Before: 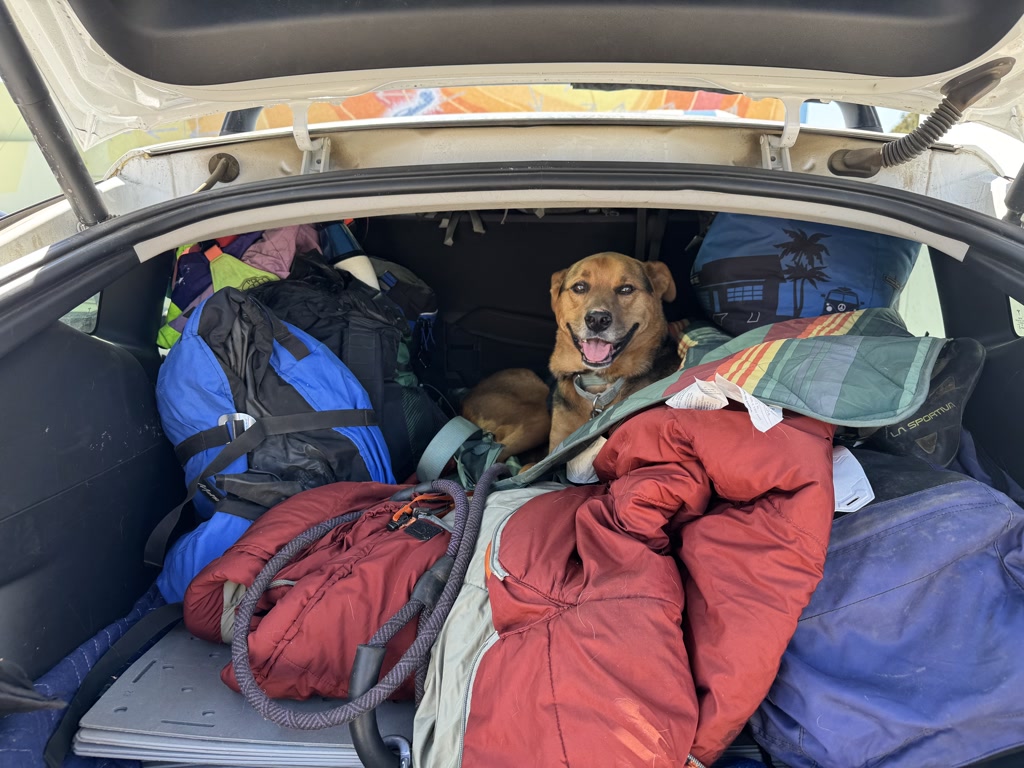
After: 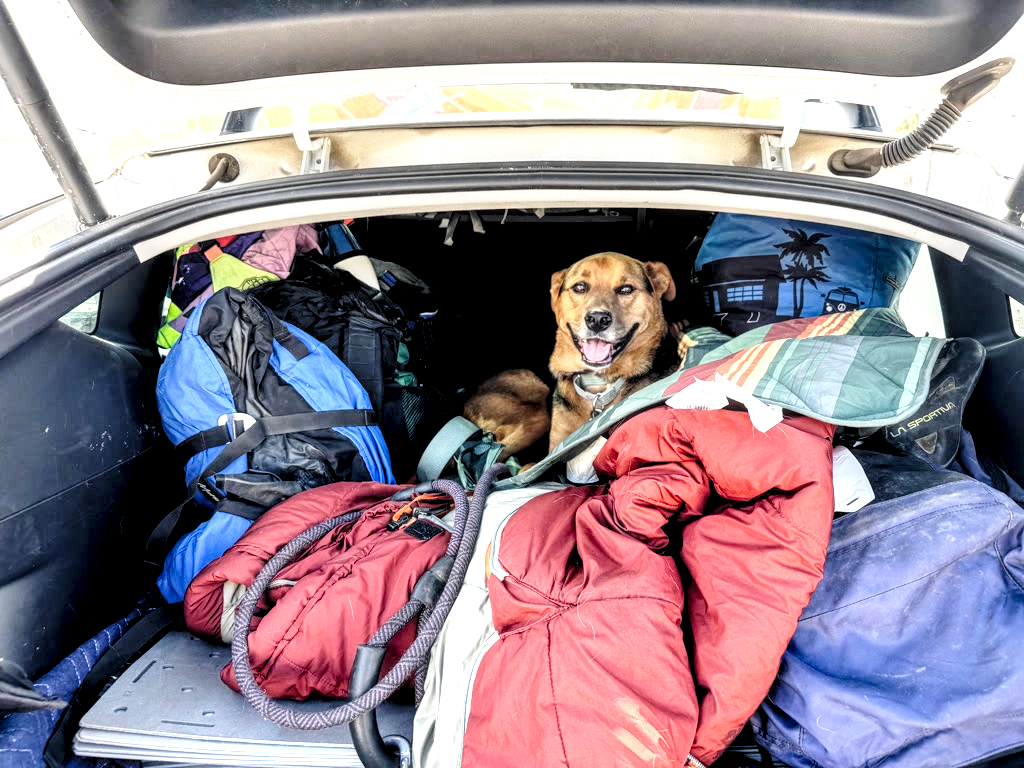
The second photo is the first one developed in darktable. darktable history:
base curve: curves: ch0 [(0, 0) (0.028, 0.03) (0.121, 0.232) (0.46, 0.748) (0.859, 0.968) (1, 1)], preserve colors none
rgb levels: levels [[0.013, 0.434, 0.89], [0, 0.5, 1], [0, 0.5, 1]]
haze removal: strength -0.1, adaptive false
local contrast: highlights 79%, shadows 56%, detail 175%, midtone range 0.428
